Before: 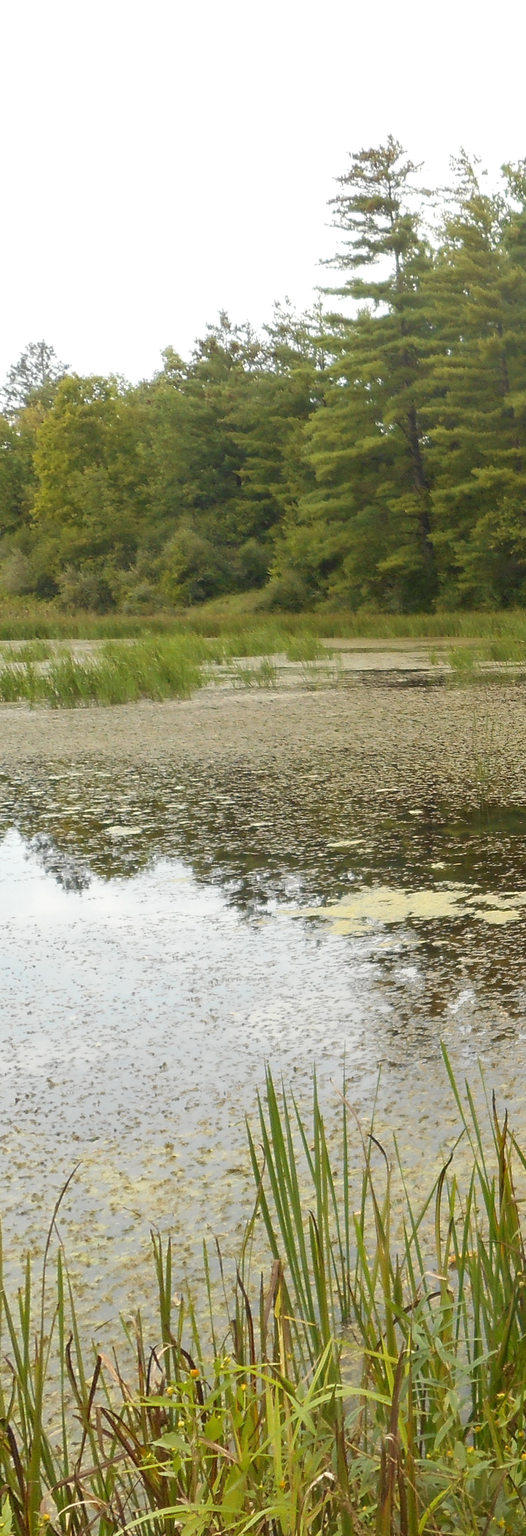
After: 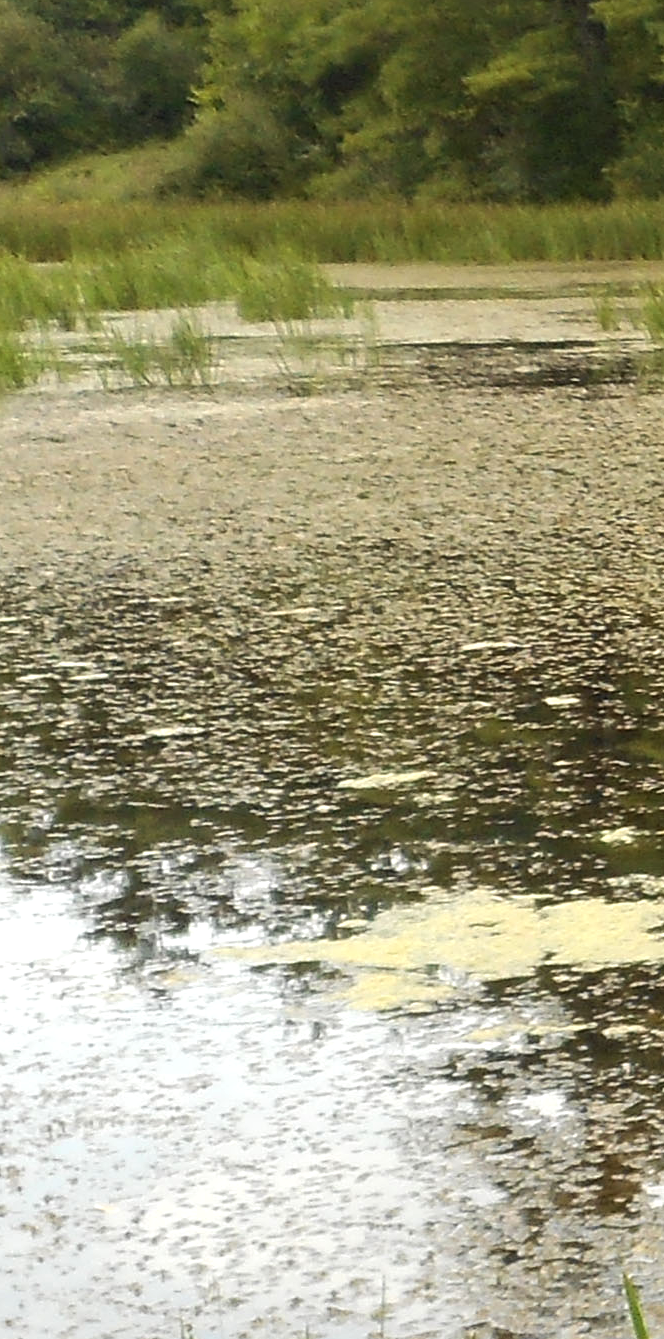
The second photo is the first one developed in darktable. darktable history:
tone equalizer: -8 EV -0.417 EV, -7 EV -0.389 EV, -6 EV -0.333 EV, -5 EV -0.222 EV, -3 EV 0.222 EV, -2 EV 0.333 EV, -1 EV 0.389 EV, +0 EV 0.417 EV, edges refinement/feathering 500, mask exposure compensation -1.57 EV, preserve details no
crop: left 36.607%, top 34.735%, right 13.146%, bottom 30.611%
